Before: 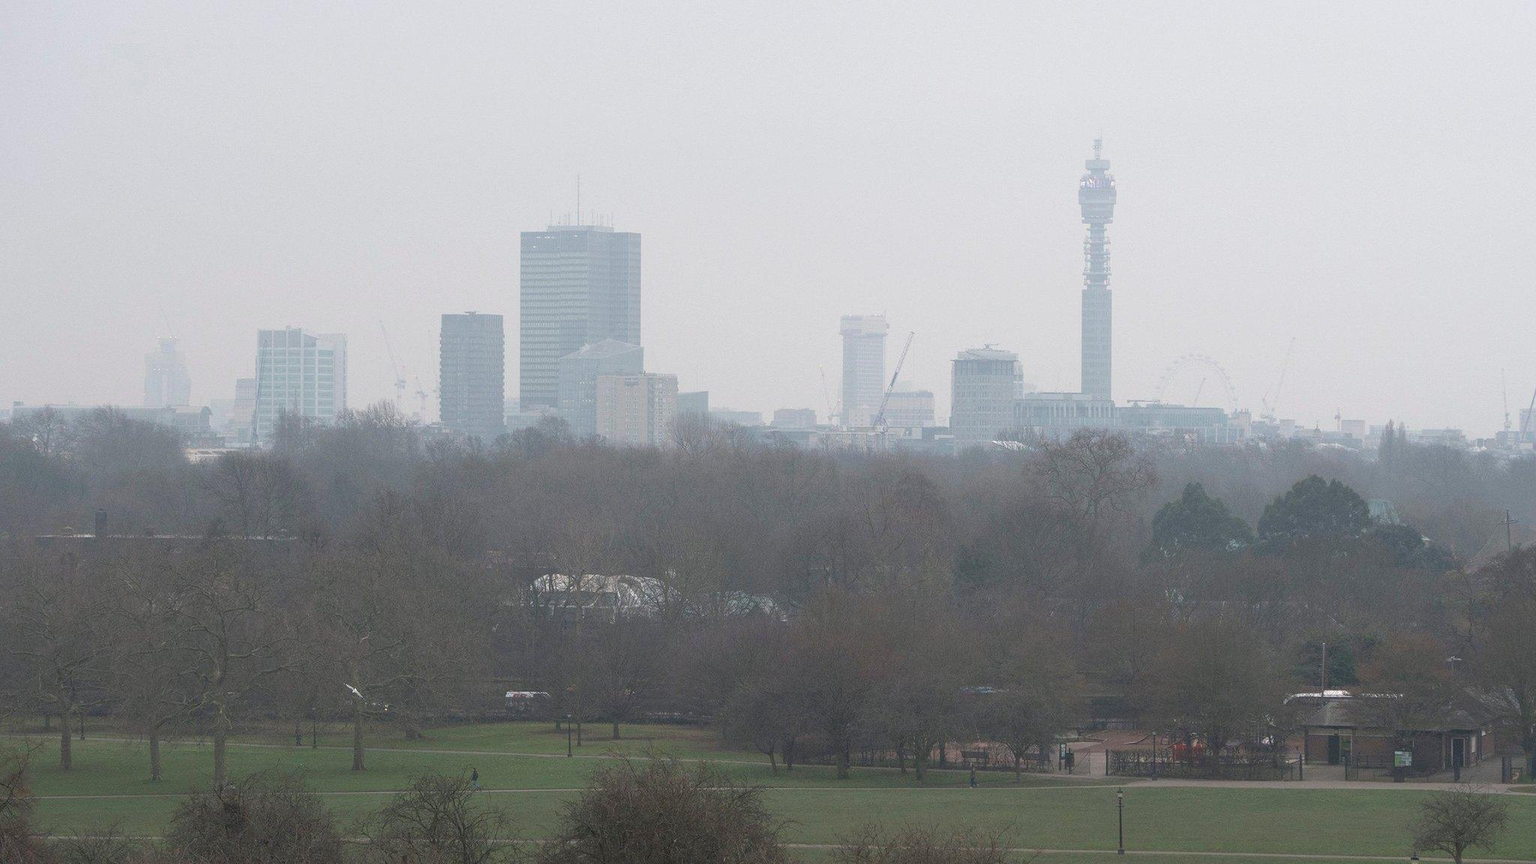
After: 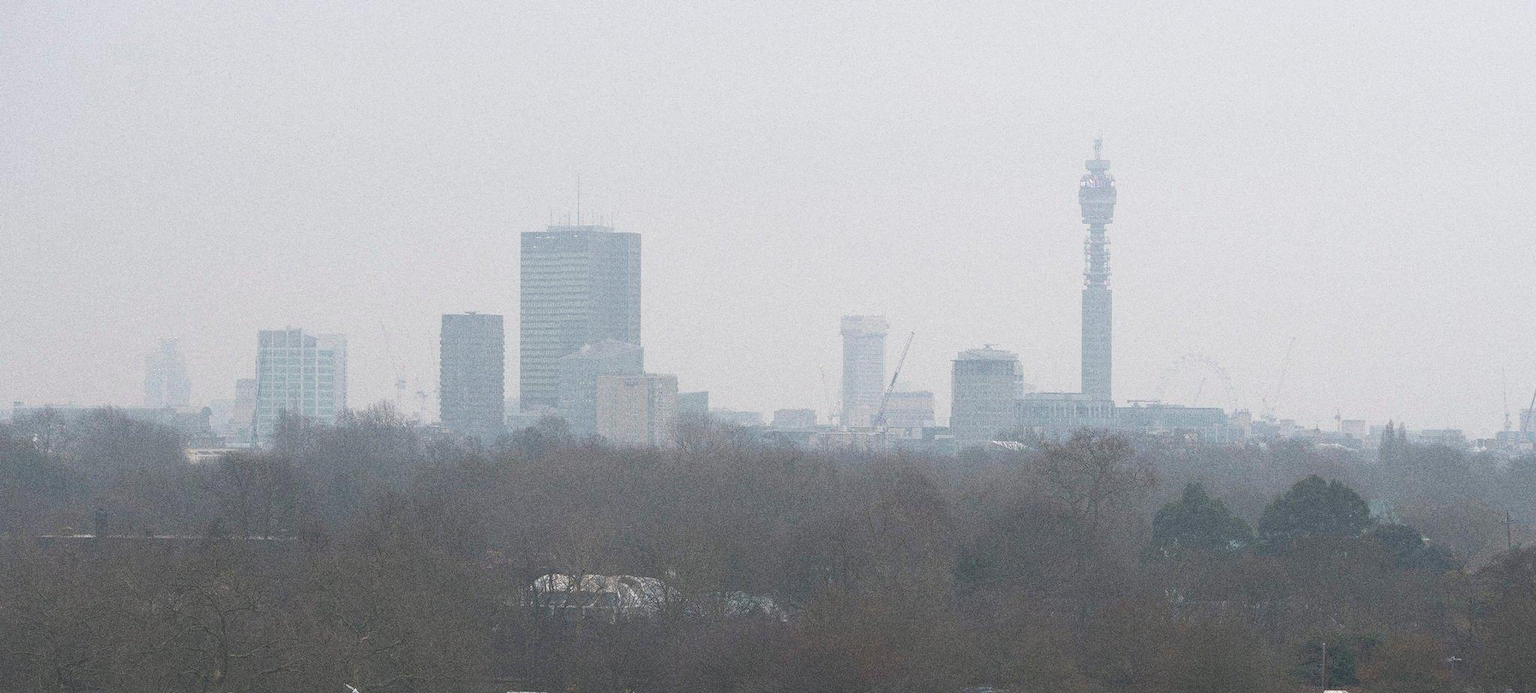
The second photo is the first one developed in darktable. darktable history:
white balance: emerald 1
crop: bottom 19.644%
grain: coarseness 0.09 ISO, strength 40%
